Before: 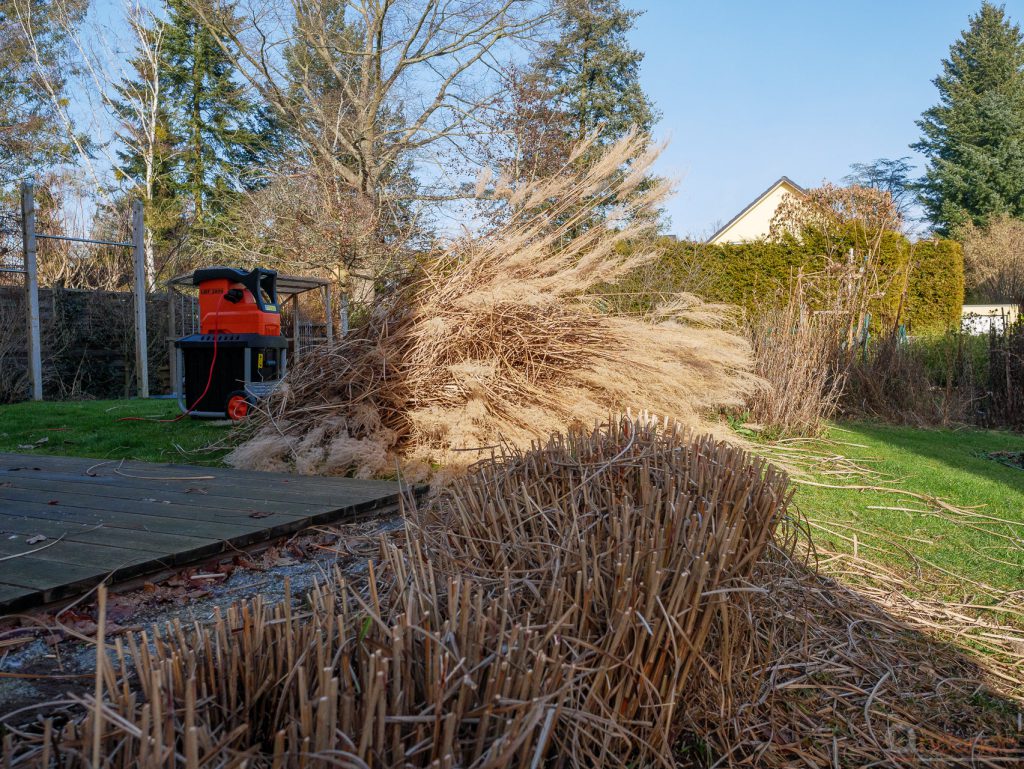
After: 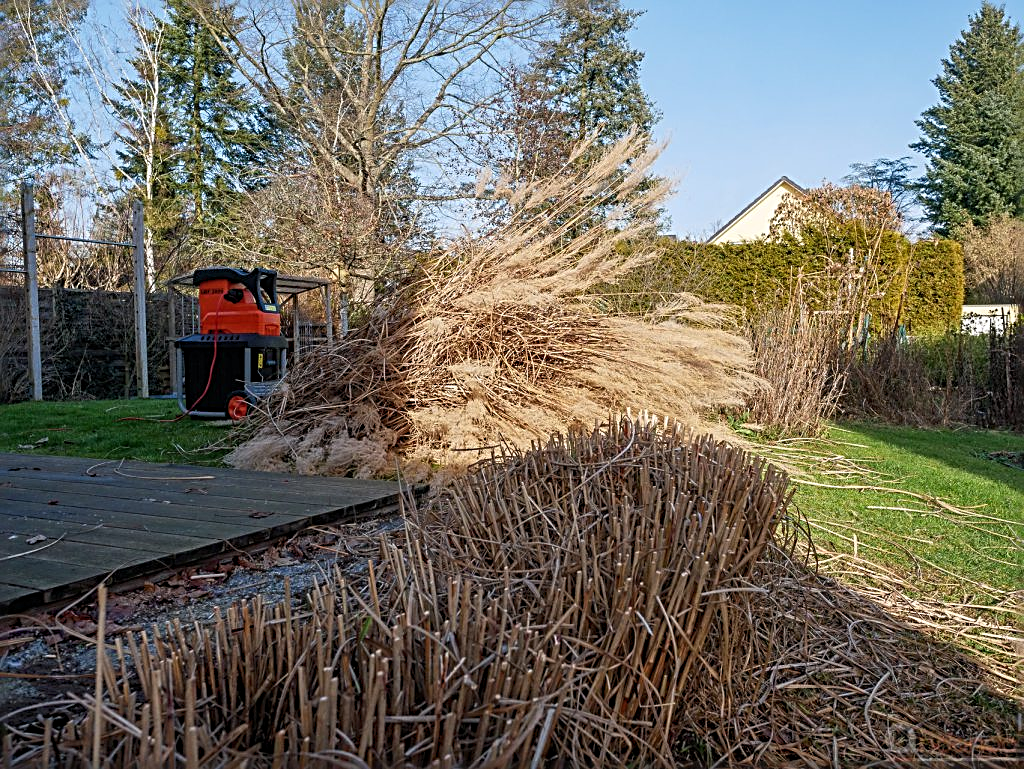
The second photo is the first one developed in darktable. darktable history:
sharpen: radius 3, amount 0.76
levels: black 3.91%
